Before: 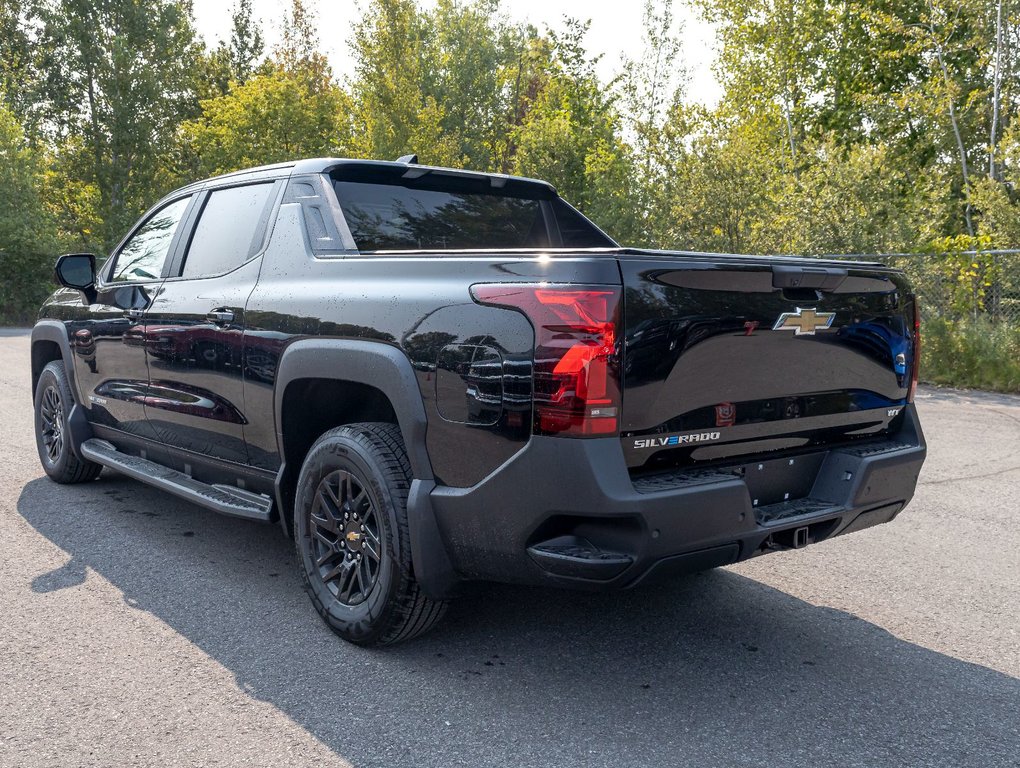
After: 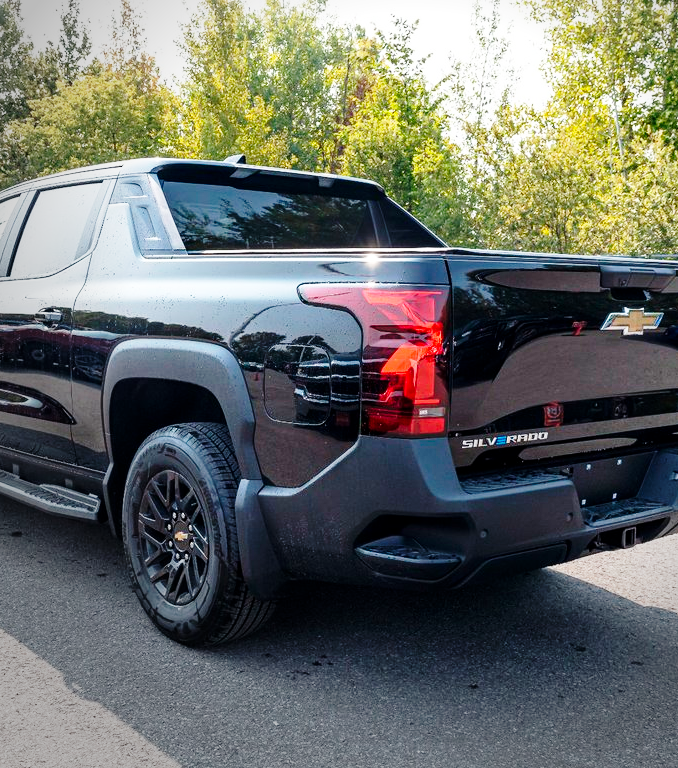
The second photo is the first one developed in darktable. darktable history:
tone equalizer: on, module defaults
vignetting: fall-off start 73.57%, center (0.22, -0.235)
base curve: curves: ch0 [(0, 0) (0.028, 0.03) (0.121, 0.232) (0.46, 0.748) (0.859, 0.968) (1, 1)], preserve colors none
crop: left 16.899%, right 16.556%
